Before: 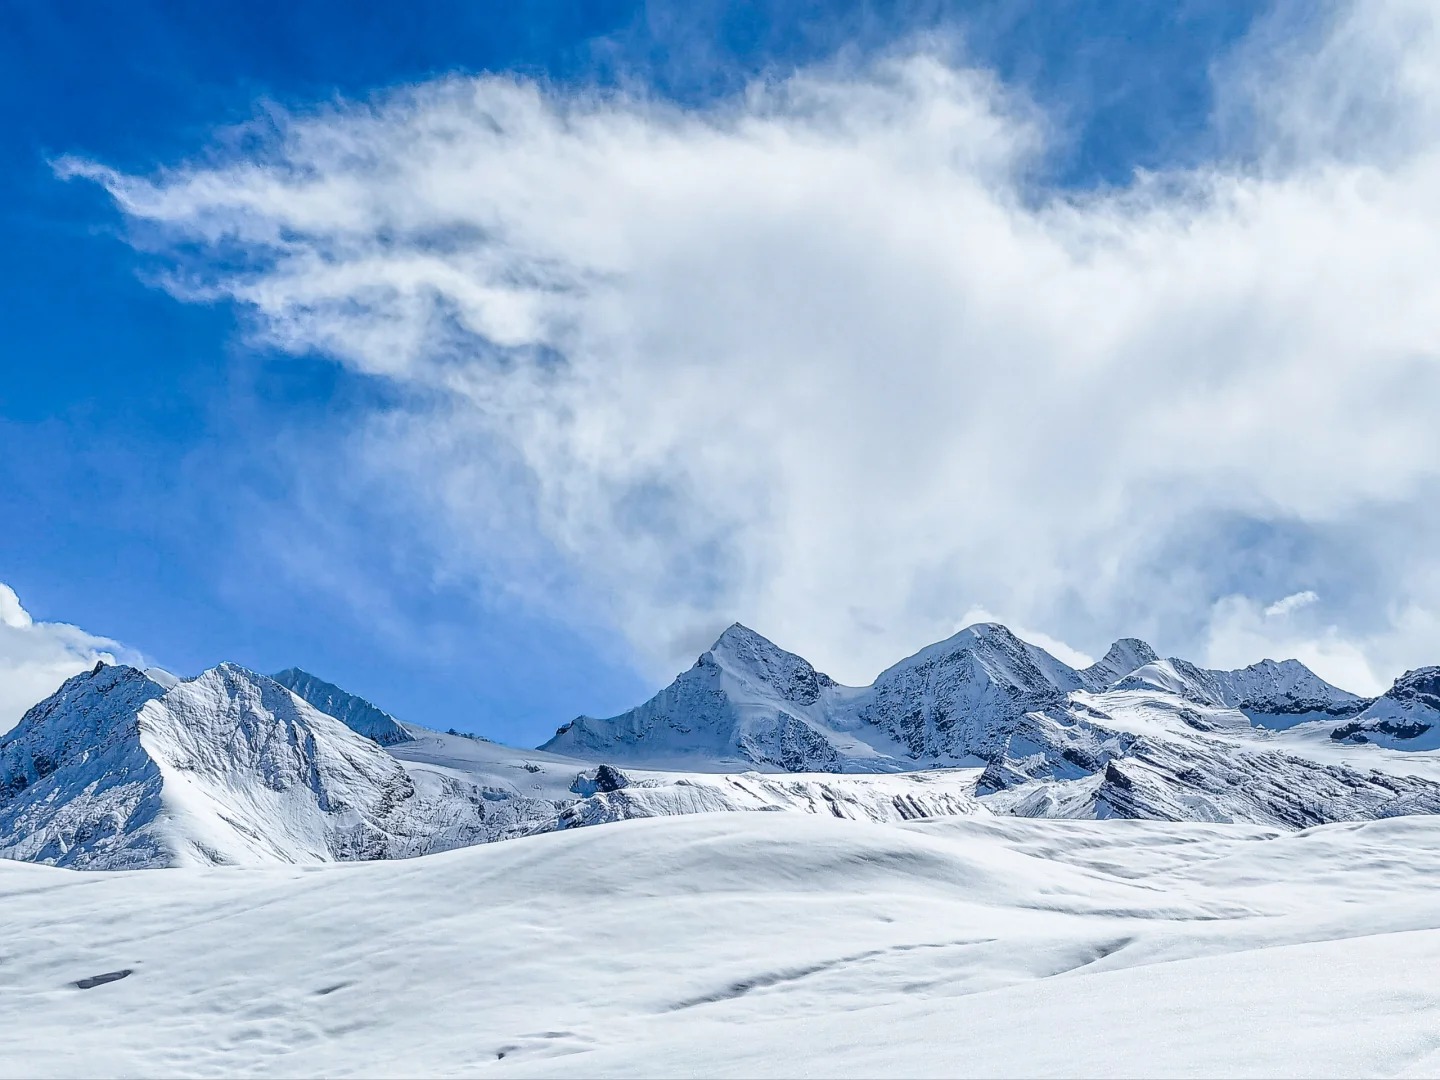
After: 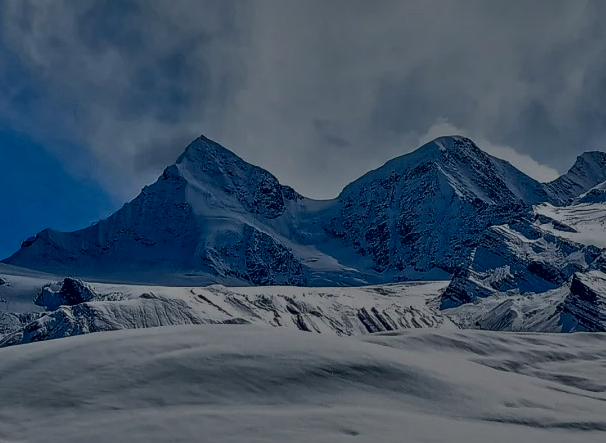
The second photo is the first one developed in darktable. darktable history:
contrast brightness saturation: contrast 0.22, brightness -0.19, saturation 0.24
crop: left 37.221%, top 45.169%, right 20.63%, bottom 13.777%
shadows and highlights: shadows 49, highlights -41, soften with gaussian
tone equalizer: -8 EV -2 EV, -7 EV -2 EV, -6 EV -2 EV, -5 EV -2 EV, -4 EV -2 EV, -3 EV -2 EV, -2 EV -2 EV, -1 EV -1.63 EV, +0 EV -2 EV
